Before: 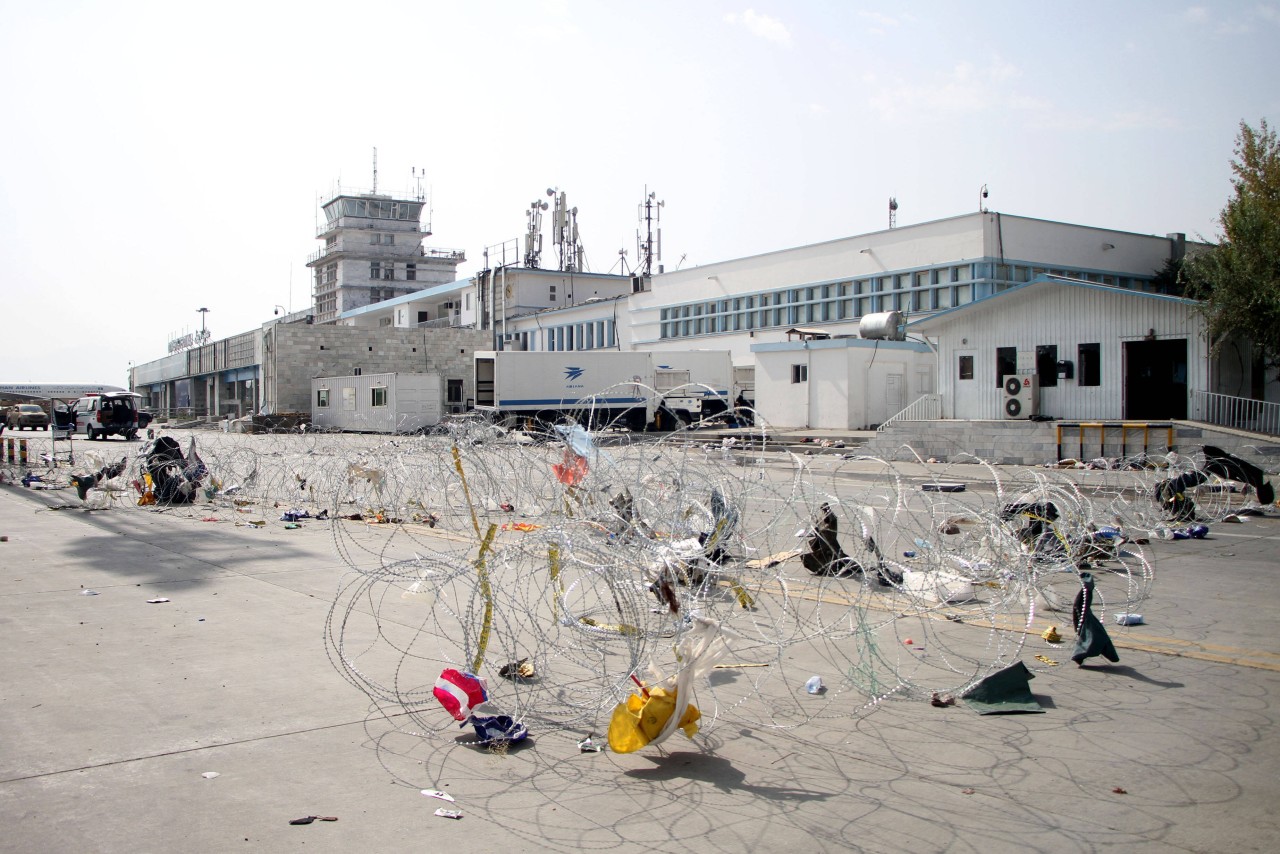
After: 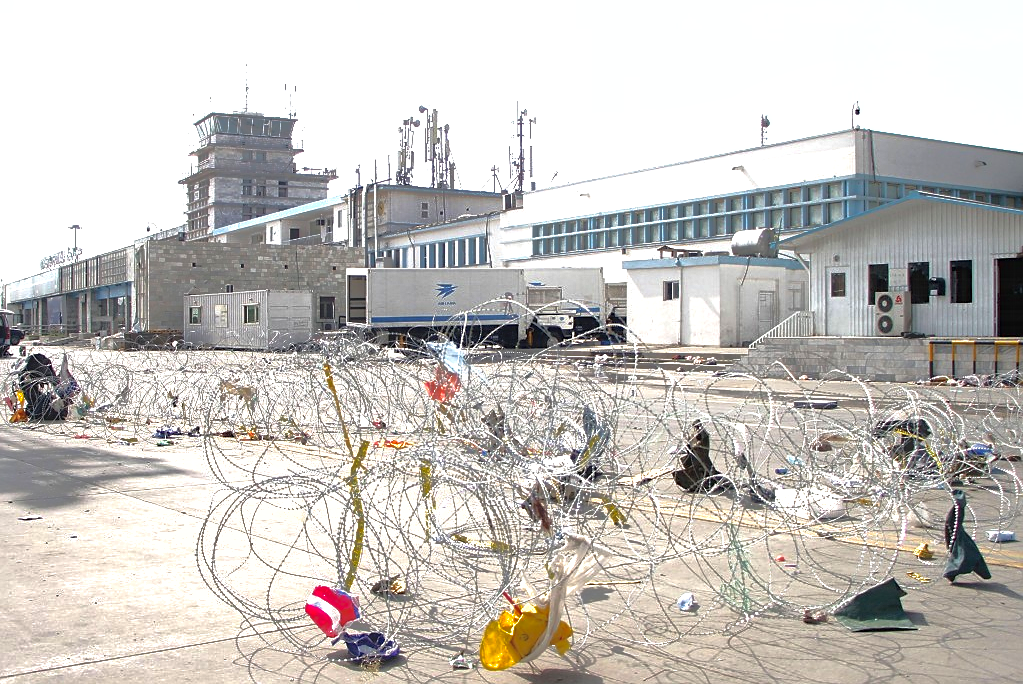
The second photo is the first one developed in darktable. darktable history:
sharpen: radius 1.015
crop and rotate: left 10.027%, top 9.889%, right 10.051%, bottom 9.913%
exposure: black level correction 0, exposure 0.849 EV, compensate highlight preservation false
local contrast: mode bilateral grid, contrast 20, coarseness 50, detail 132%, midtone range 0.2
contrast equalizer: y [[0.439, 0.44, 0.442, 0.457, 0.493, 0.498], [0.5 ×6], [0.5 ×6], [0 ×6], [0 ×6]]
shadows and highlights: shadows 39.26, highlights -60
